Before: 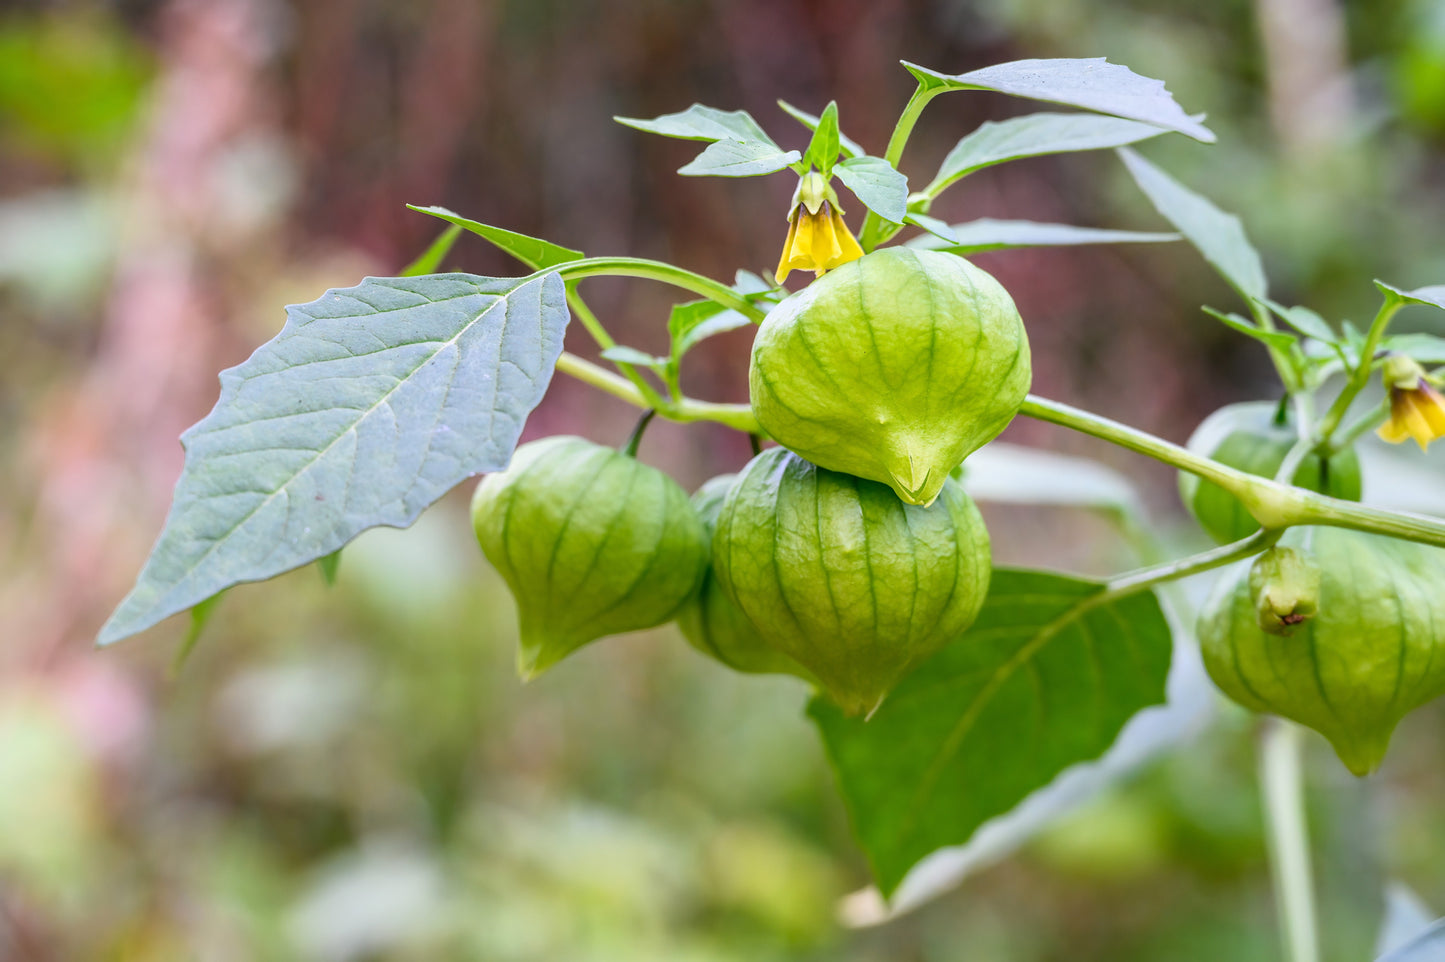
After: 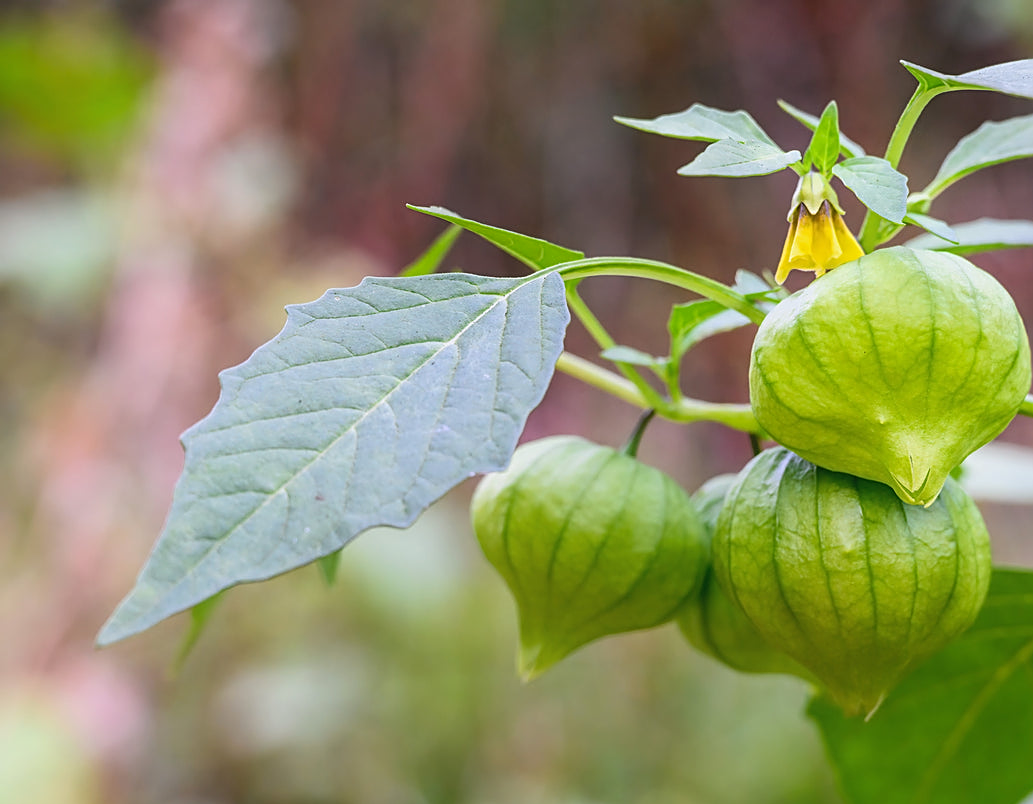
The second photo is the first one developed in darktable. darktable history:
contrast equalizer: octaves 7, y [[0.6 ×6], [0.55 ×6], [0 ×6], [0 ×6], [0 ×6]], mix -0.29
shadows and highlights: shadows 36.61, highlights -27.07, soften with gaussian
crop: right 28.455%, bottom 16.416%
sharpen: on, module defaults
